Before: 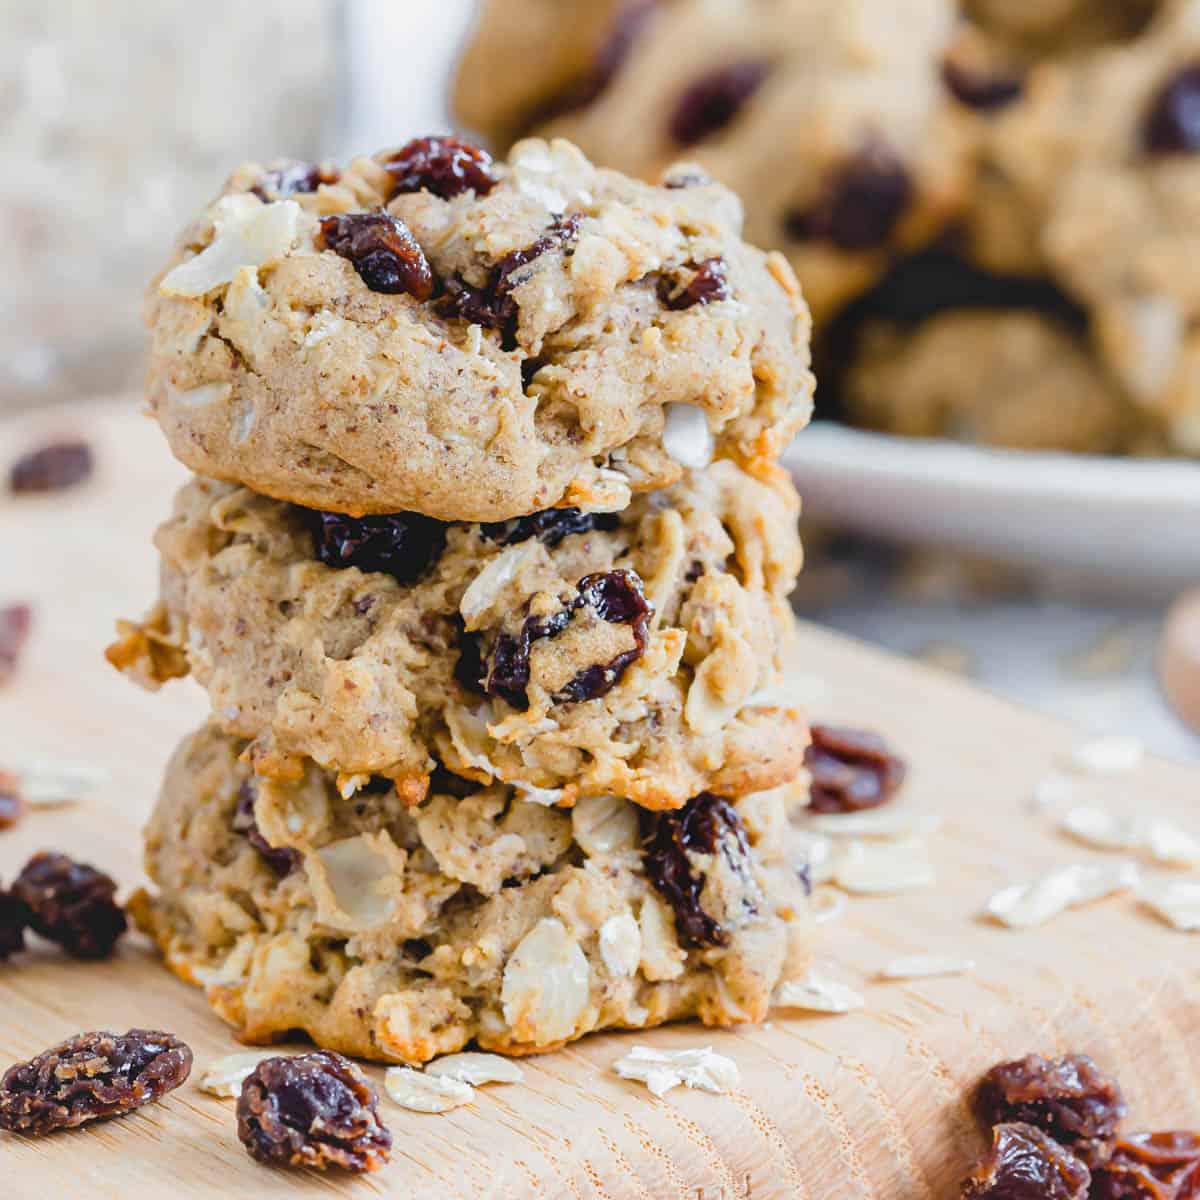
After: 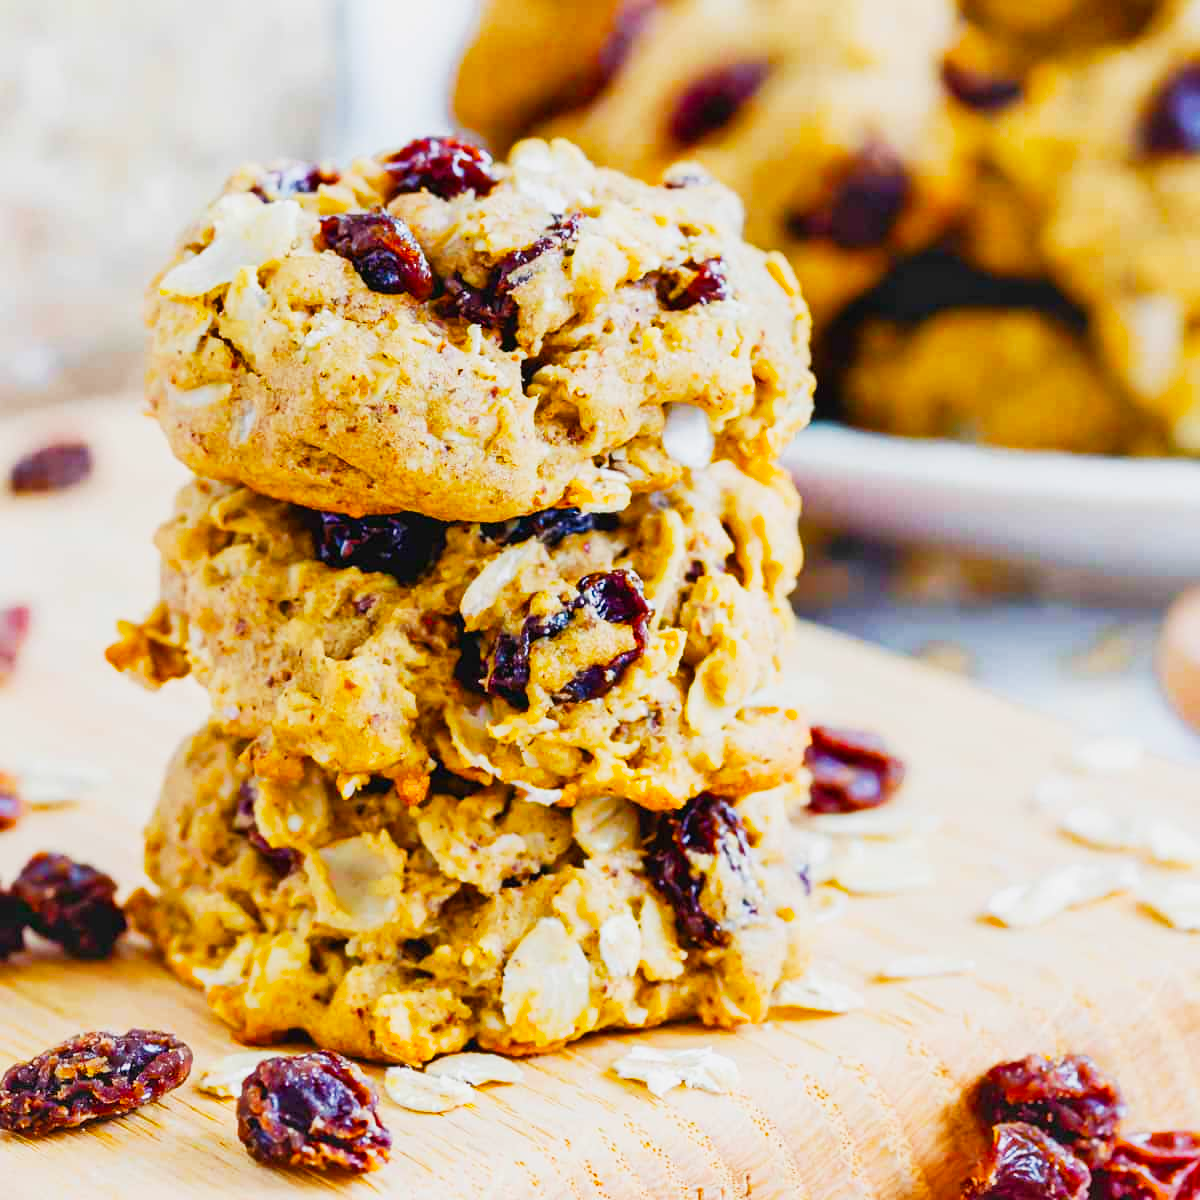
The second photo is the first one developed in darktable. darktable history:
contrast brightness saturation: saturation -0.024
color balance rgb: linear chroma grading › shadows 9.796%, linear chroma grading › highlights 10.589%, linear chroma grading › global chroma 15.089%, linear chroma grading › mid-tones 14.819%, perceptual saturation grading › global saturation 29.46%
tone equalizer: -8 EV -0.035 EV, -7 EV 0.02 EV, -6 EV -0.006 EV, -5 EV 0.009 EV, -4 EV -0.027 EV, -3 EV -0.239 EV, -2 EV -0.687 EV, -1 EV -0.985 EV, +0 EV -0.982 EV
base curve: curves: ch0 [(0, 0) (0.007, 0.004) (0.027, 0.03) (0.046, 0.07) (0.207, 0.54) (0.442, 0.872) (0.673, 0.972) (1, 1)], preserve colors none
